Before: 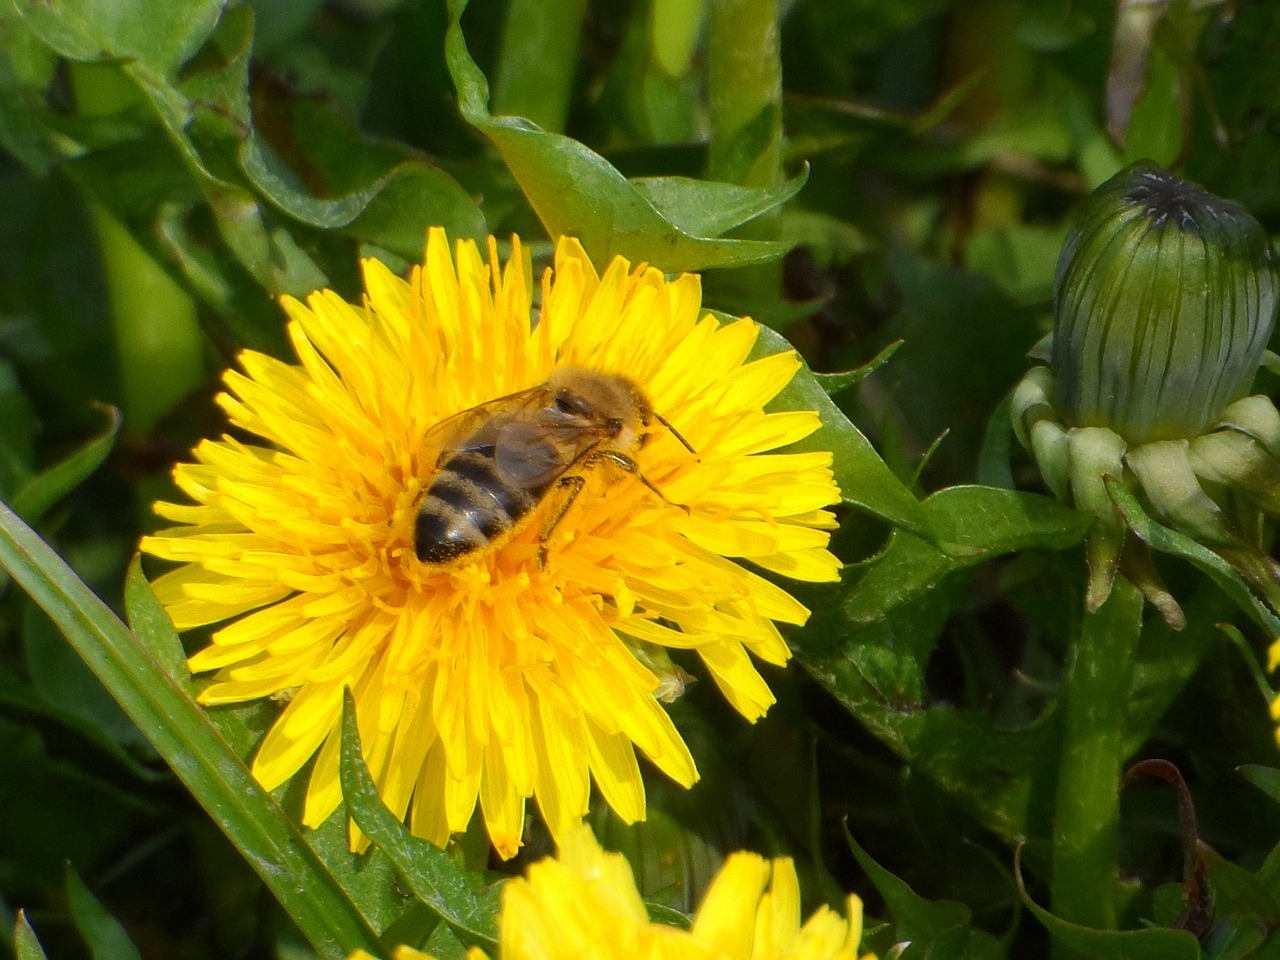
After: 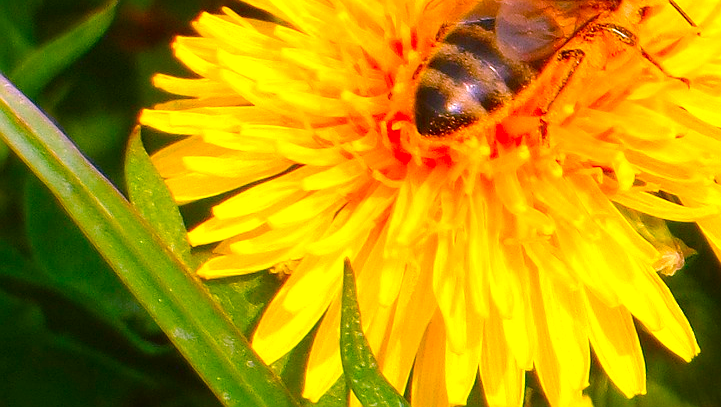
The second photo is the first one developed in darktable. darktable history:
exposure: black level correction -0.002, exposure 0.529 EV, compensate highlight preservation false
crop: top 44.579%, right 43.649%, bottom 12.967%
color balance rgb: shadows lift › chroma 0.663%, shadows lift › hue 114.16°, power › hue 310.13°, perceptual saturation grading › global saturation 20%, perceptual saturation grading › highlights -25.689%, perceptual saturation grading › shadows 26.074%, global vibrance 20%
color correction: highlights a* 19.07, highlights b* -12, saturation 1.64
sharpen: radius 0.993
